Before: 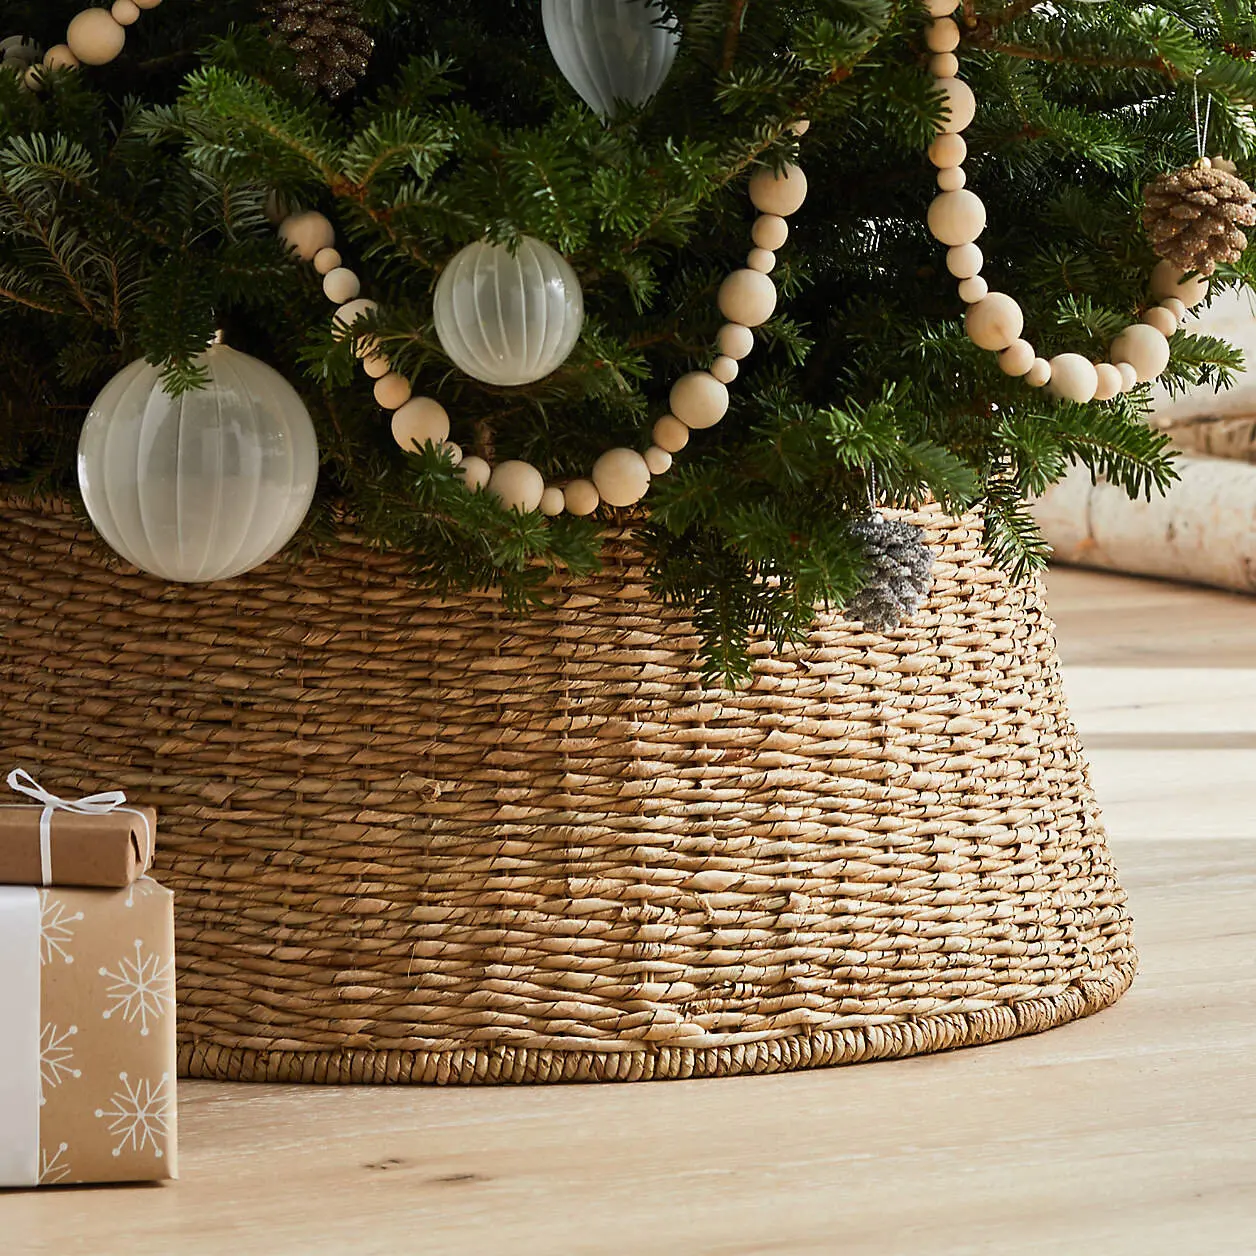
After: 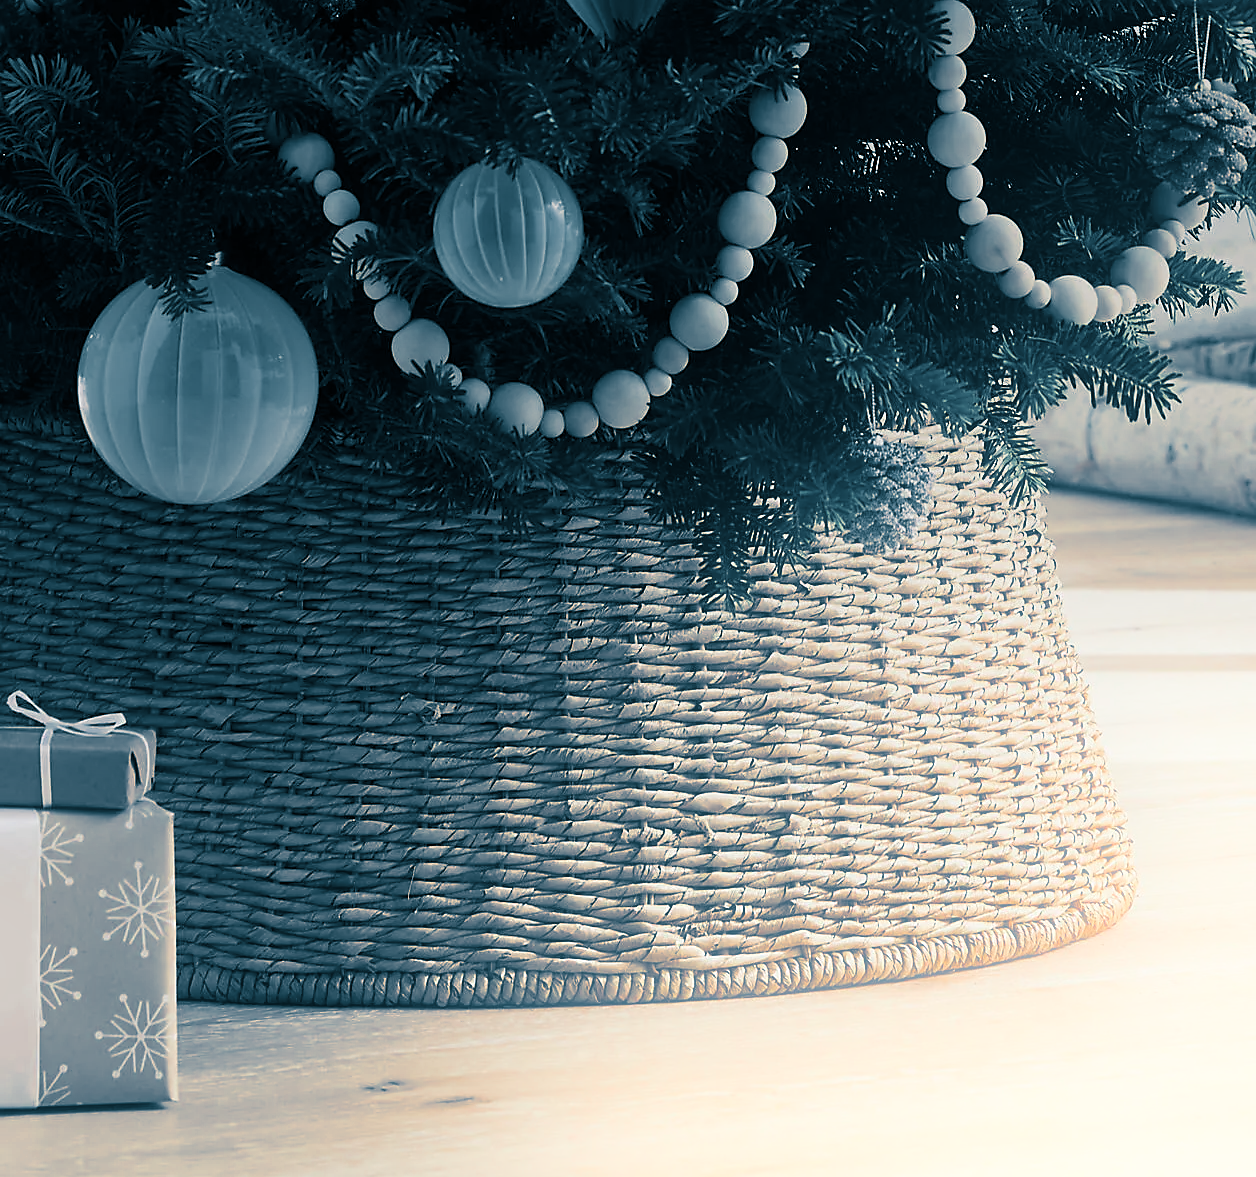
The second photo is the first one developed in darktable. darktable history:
sharpen: radius 1.559, amount 0.373, threshold 1.271
bloom: on, module defaults
crop and rotate: top 6.25%
graduated density: on, module defaults
color zones: curves: ch0 [(0, 0.5) (0.125, 0.4) (0.25, 0.5) (0.375, 0.4) (0.5, 0.4) (0.625, 0.35) (0.75, 0.35) (0.875, 0.5)]; ch1 [(0, 0.35) (0.125, 0.45) (0.25, 0.35) (0.375, 0.35) (0.5, 0.35) (0.625, 0.35) (0.75, 0.45) (0.875, 0.35)]; ch2 [(0, 0.6) (0.125, 0.5) (0.25, 0.5) (0.375, 0.6) (0.5, 0.6) (0.625, 0.5) (0.75, 0.5) (0.875, 0.5)]
split-toning: shadows › hue 212.4°, balance -70
